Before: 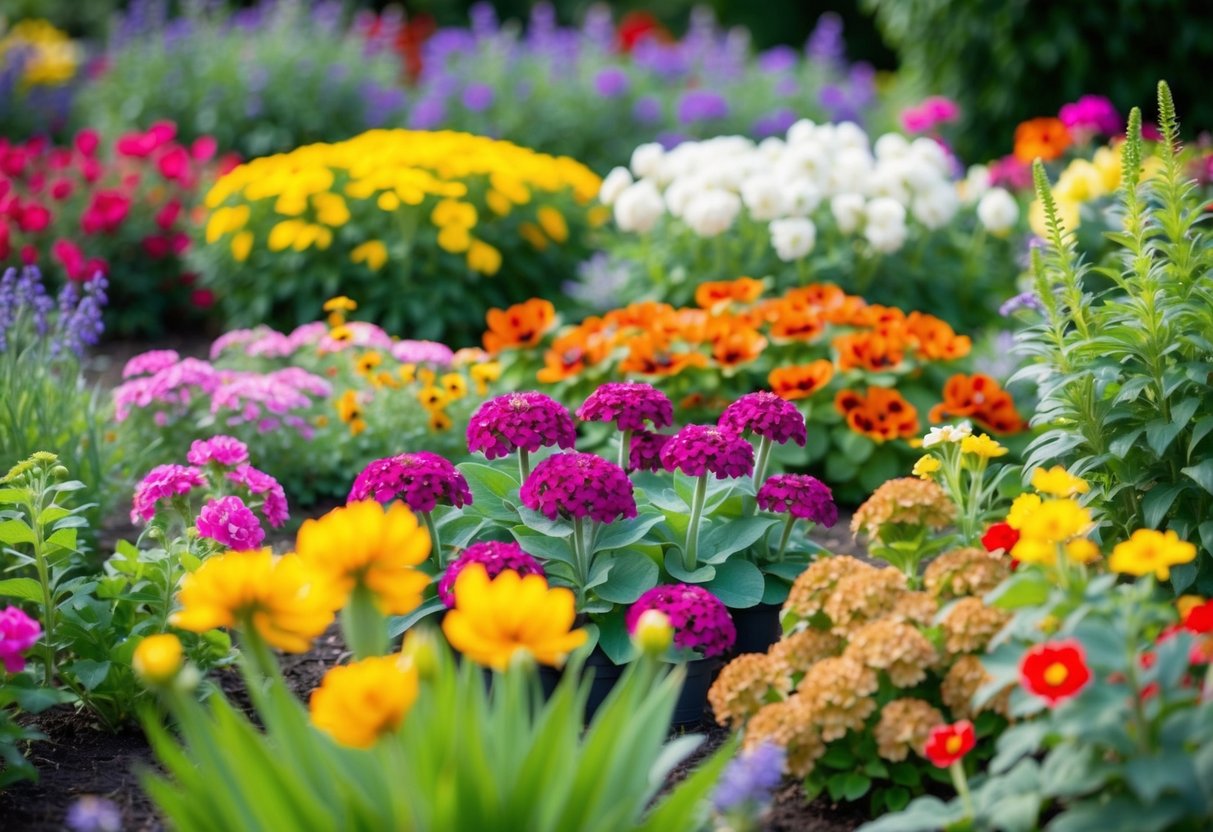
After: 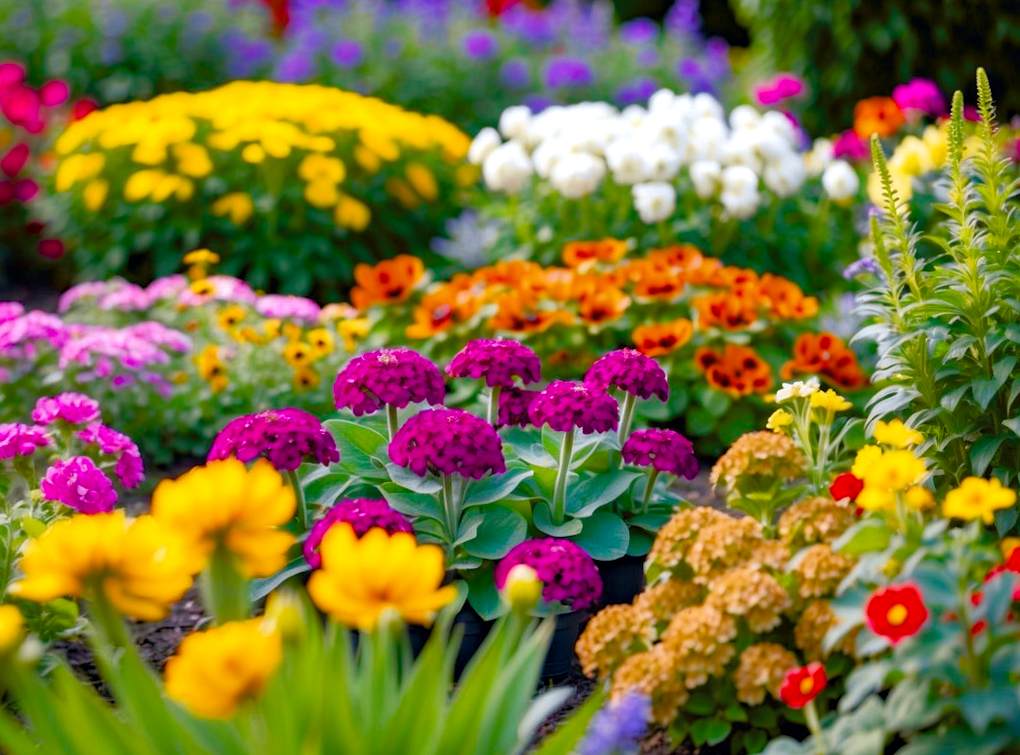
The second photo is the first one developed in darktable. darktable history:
tone curve: curves: ch0 [(0, 0) (0.15, 0.17) (0.452, 0.437) (0.611, 0.588) (0.751, 0.749) (1, 1)]; ch1 [(0, 0) (0.325, 0.327) (0.412, 0.45) (0.453, 0.484) (0.5, 0.501) (0.541, 0.55) (0.617, 0.612) (0.695, 0.697) (1, 1)]; ch2 [(0, 0) (0.386, 0.397) (0.452, 0.459) (0.505, 0.498) (0.524, 0.547) (0.574, 0.566) (0.633, 0.641) (1, 1)], color space Lab, independent channels, preserve colors none
shadows and highlights: shadows 52.42, soften with gaussian
crop and rotate: left 14.584%
rotate and perspective: rotation -0.013°, lens shift (vertical) -0.027, lens shift (horizontal) 0.178, crop left 0.016, crop right 0.989, crop top 0.082, crop bottom 0.918
white balance: red 1.004, blue 1.024
color balance rgb: perceptual saturation grading › global saturation 20%, perceptual saturation grading › highlights -25%, perceptual saturation grading › shadows 50%
haze removal: strength 0.29, distance 0.25, compatibility mode true, adaptive false
tone equalizer: on, module defaults
